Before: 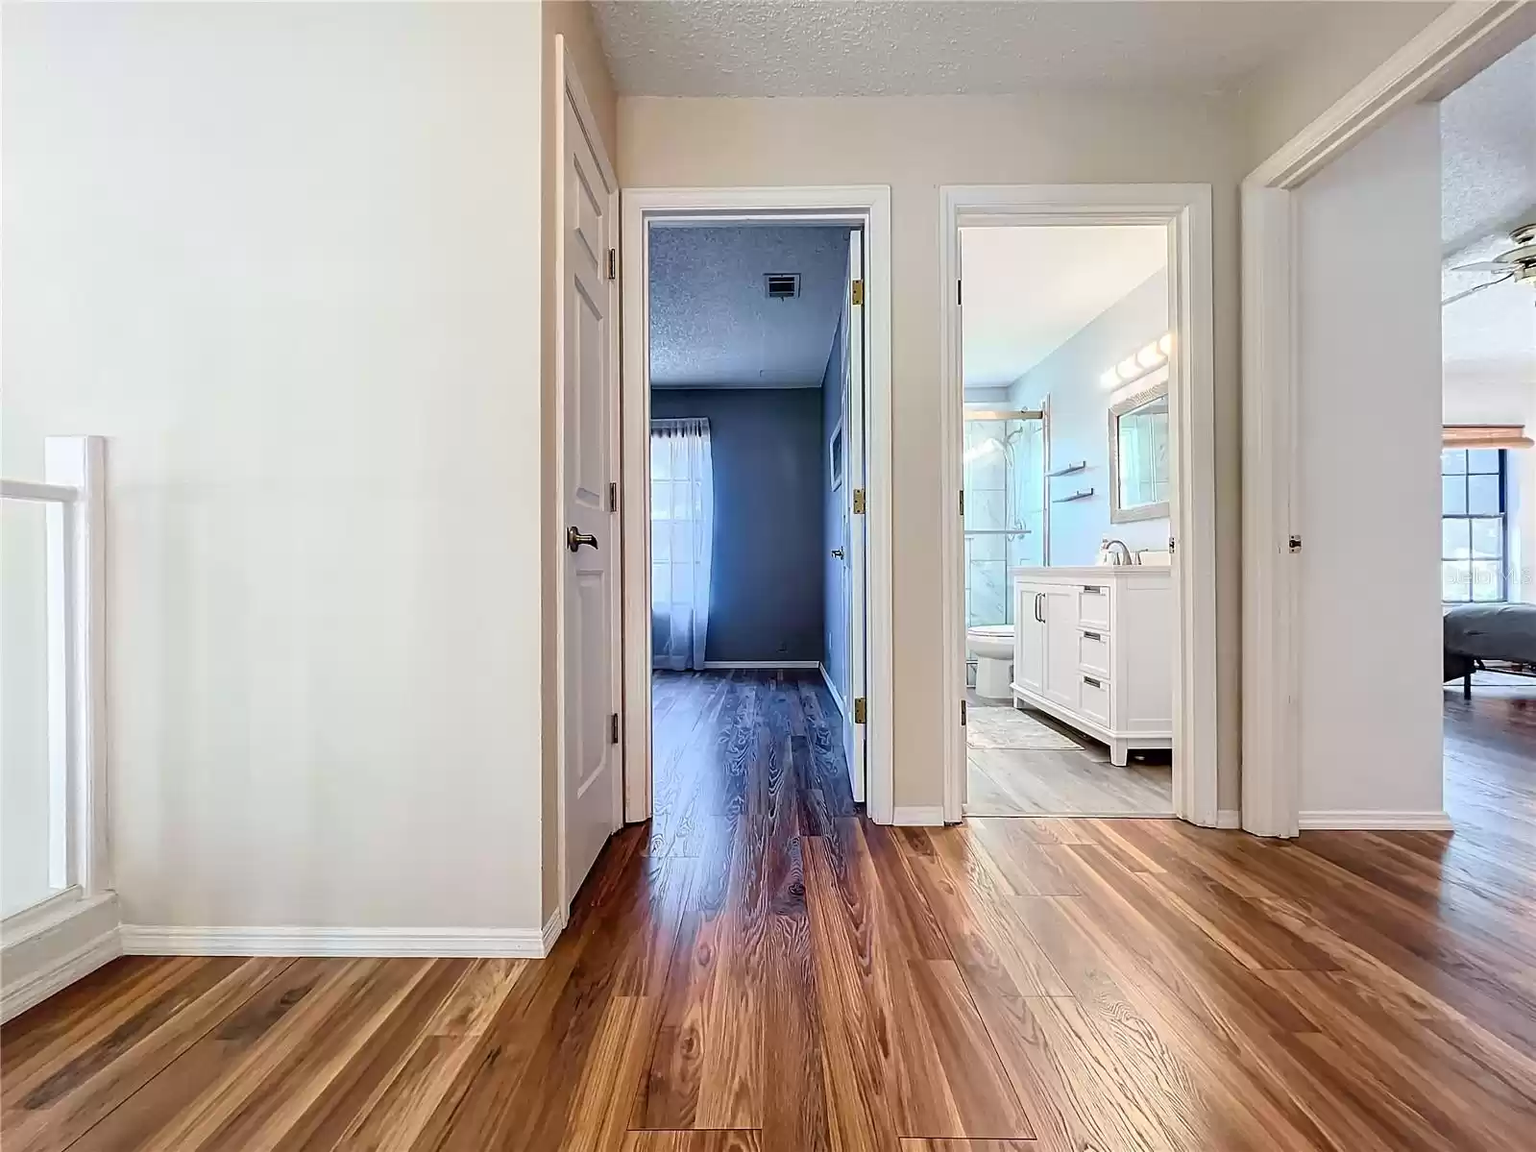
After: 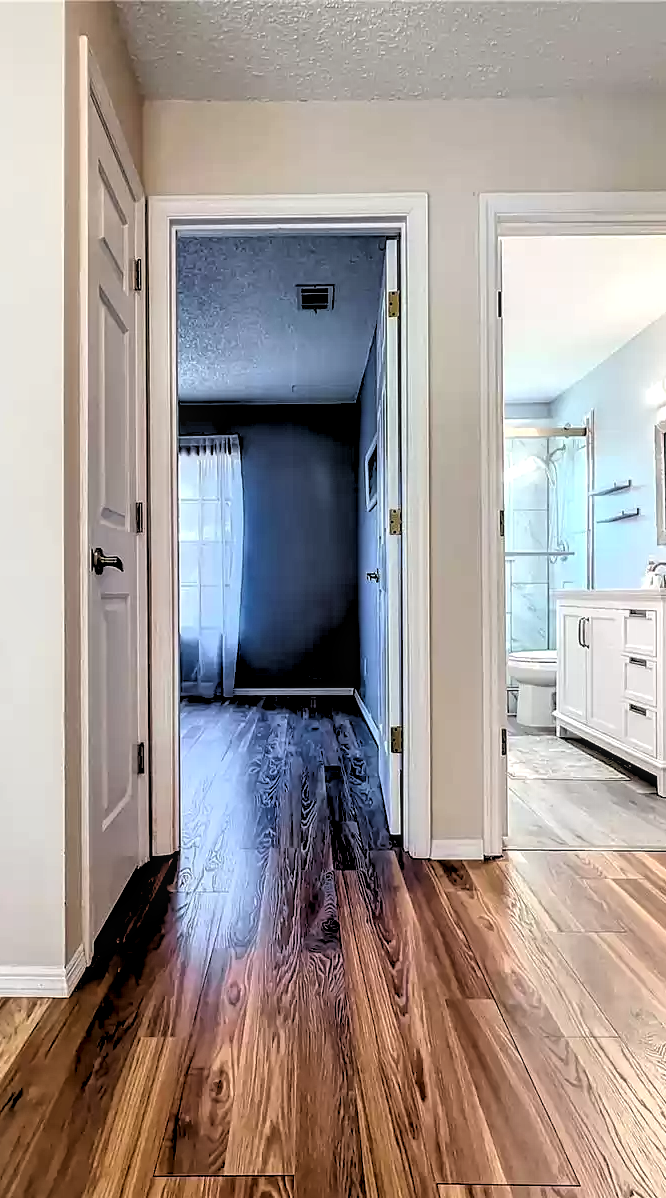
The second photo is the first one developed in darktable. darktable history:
rgb levels: levels [[0.034, 0.472, 0.904], [0, 0.5, 1], [0, 0.5, 1]]
crop: left 31.229%, right 27.105%
local contrast: detail 130%
